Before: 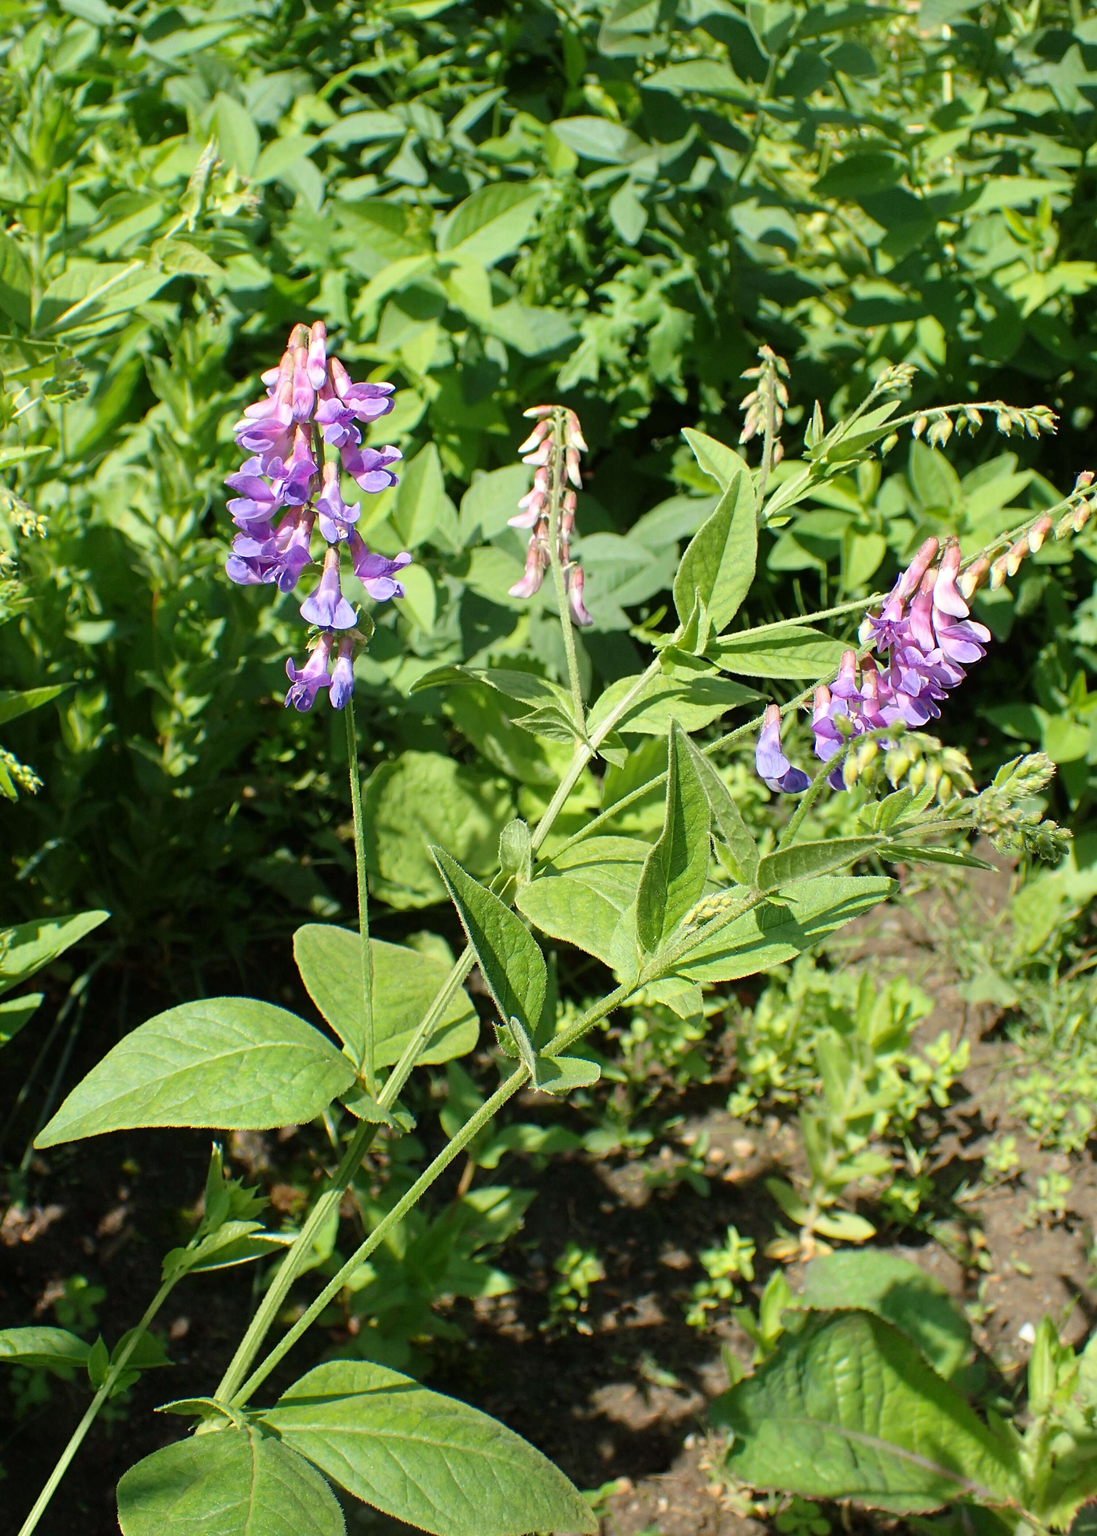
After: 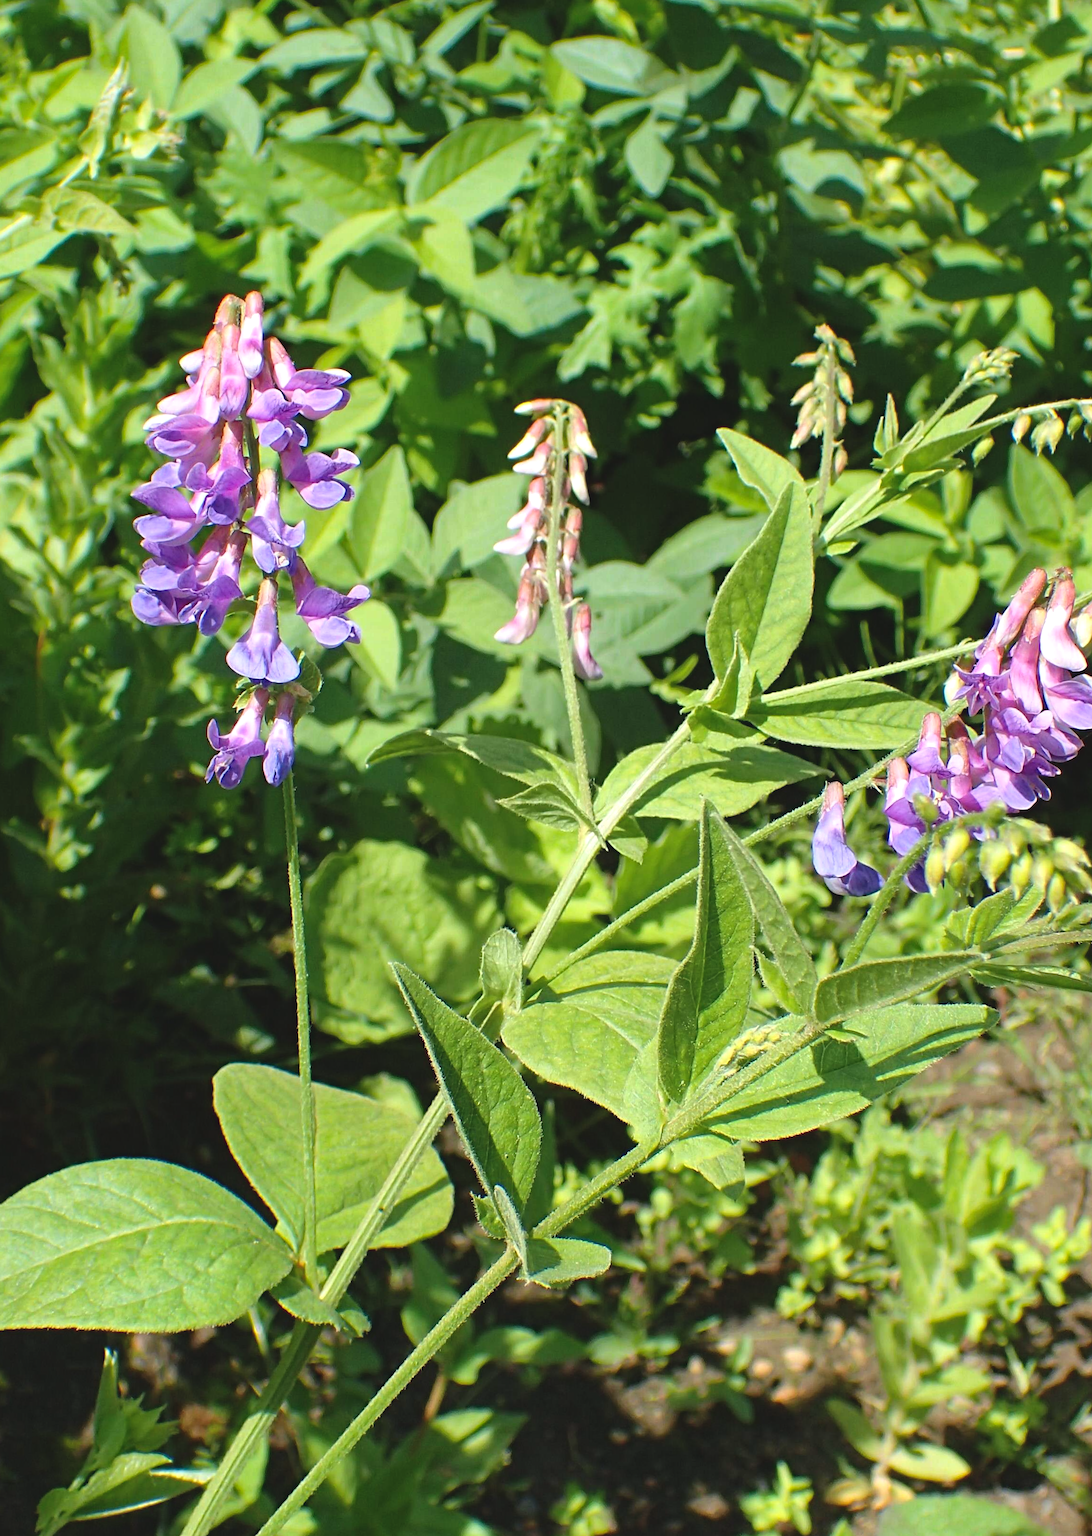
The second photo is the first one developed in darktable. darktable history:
rotate and perspective: rotation 0.226°, lens shift (vertical) -0.042, crop left 0.023, crop right 0.982, crop top 0.006, crop bottom 0.994
crop and rotate: left 10.77%, top 5.1%, right 10.41%, bottom 16.76%
haze removal: compatibility mode true, adaptive false
exposure: black level correction -0.008, exposure 0.067 EV, compensate highlight preservation false
